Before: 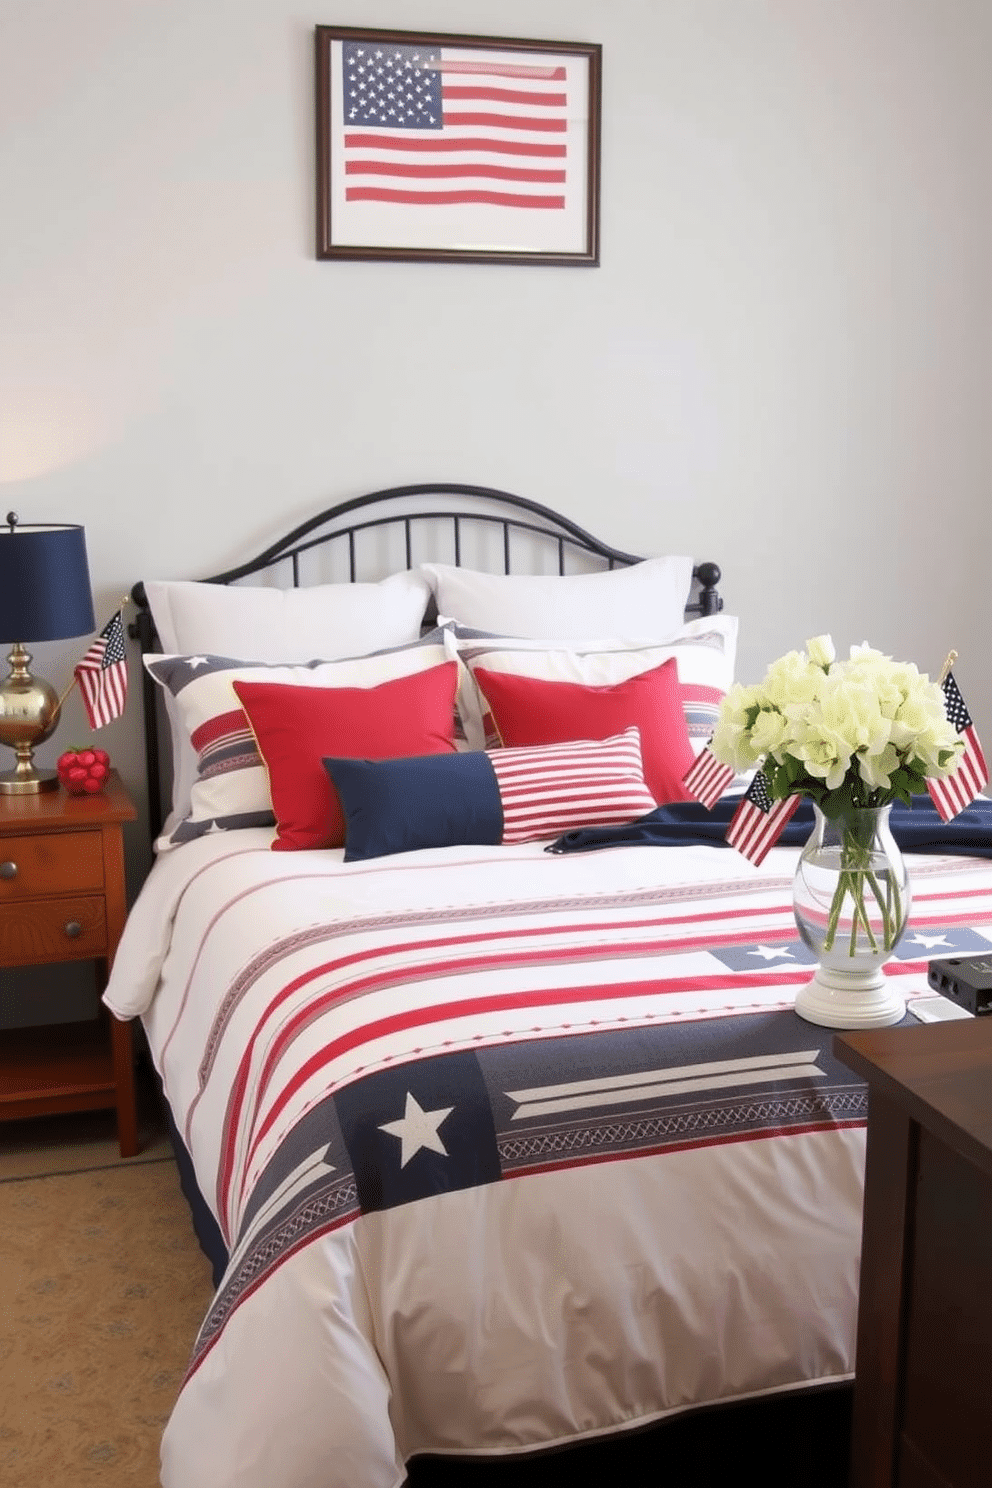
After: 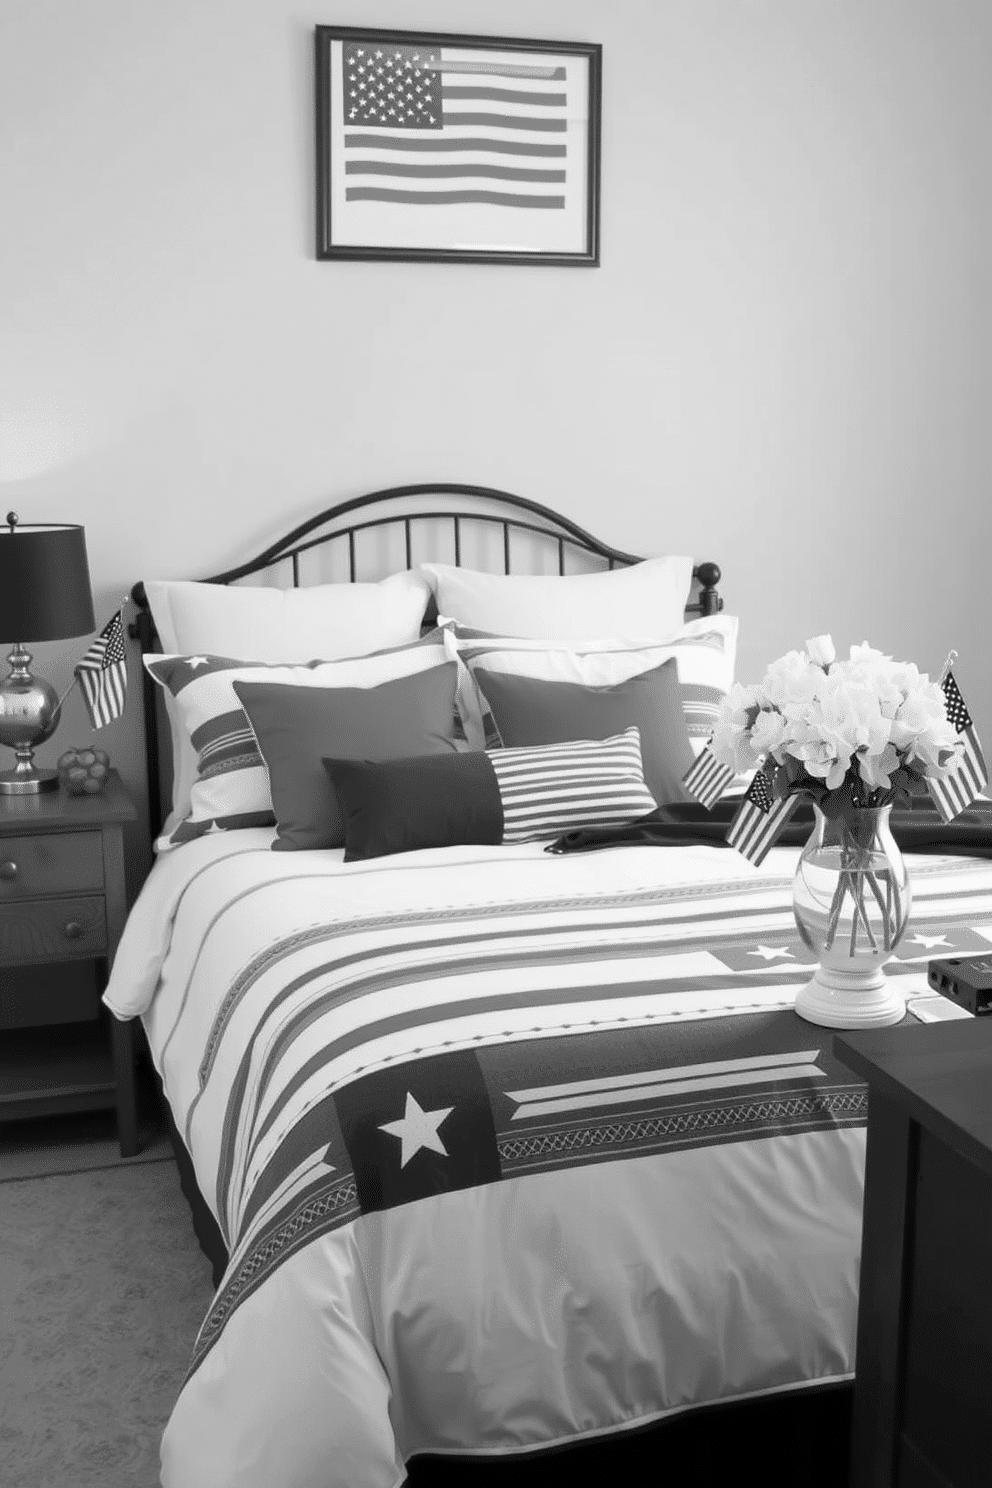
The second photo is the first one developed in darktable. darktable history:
sharpen: radius 2.883, amount 0.868, threshold 47.523
monochrome: on, module defaults
